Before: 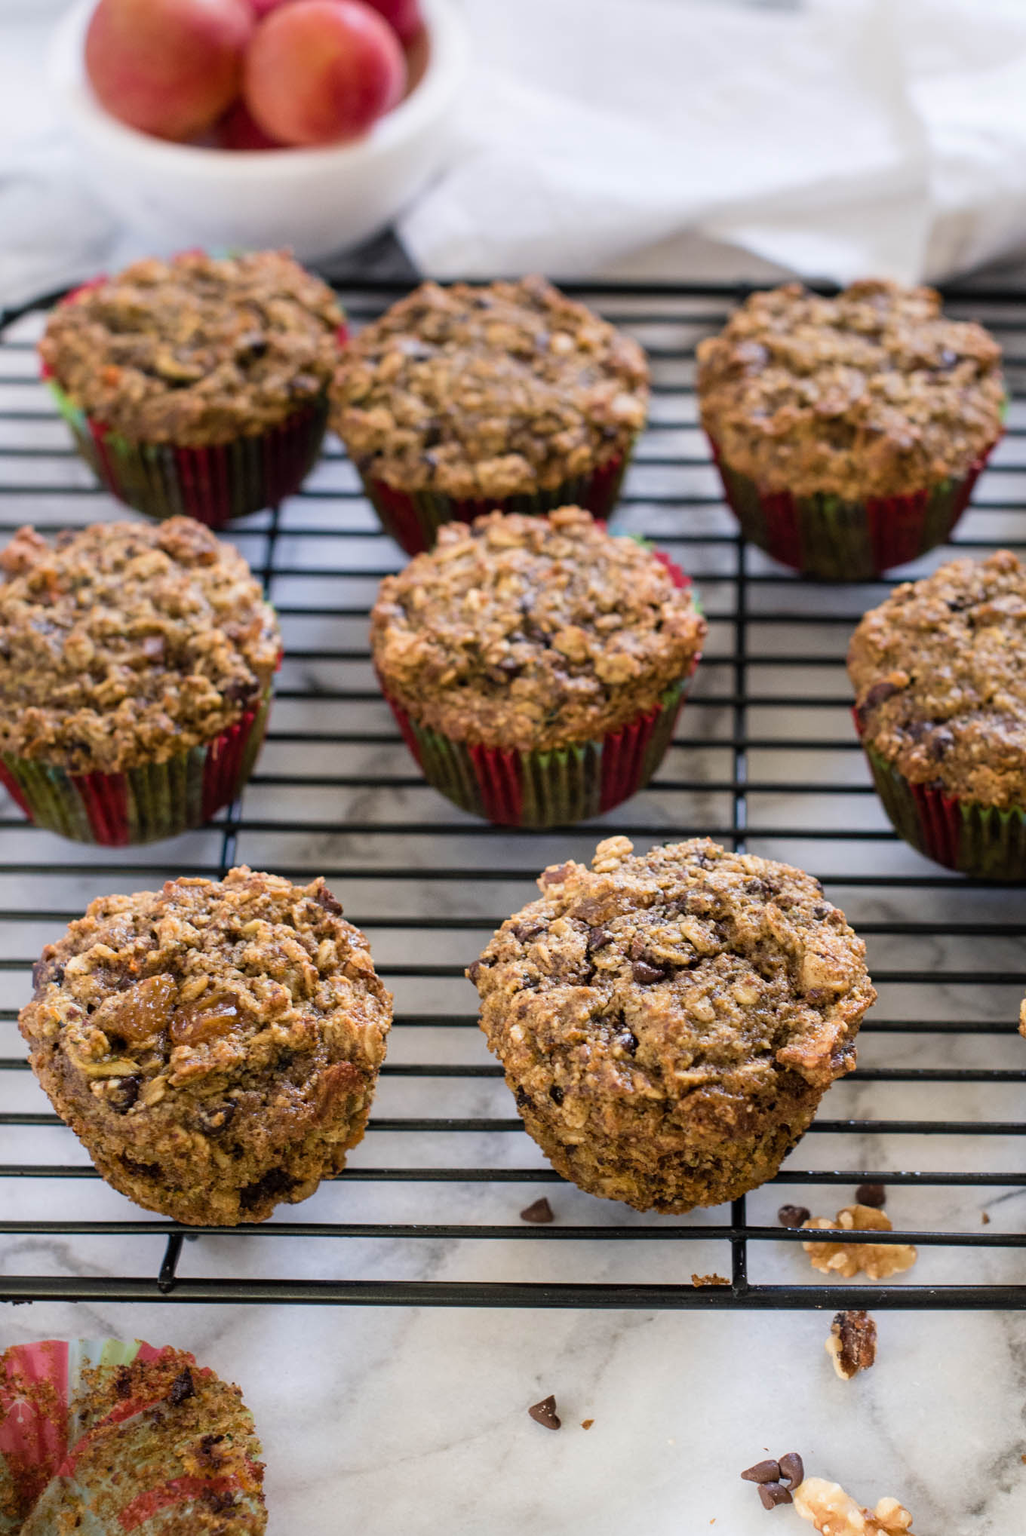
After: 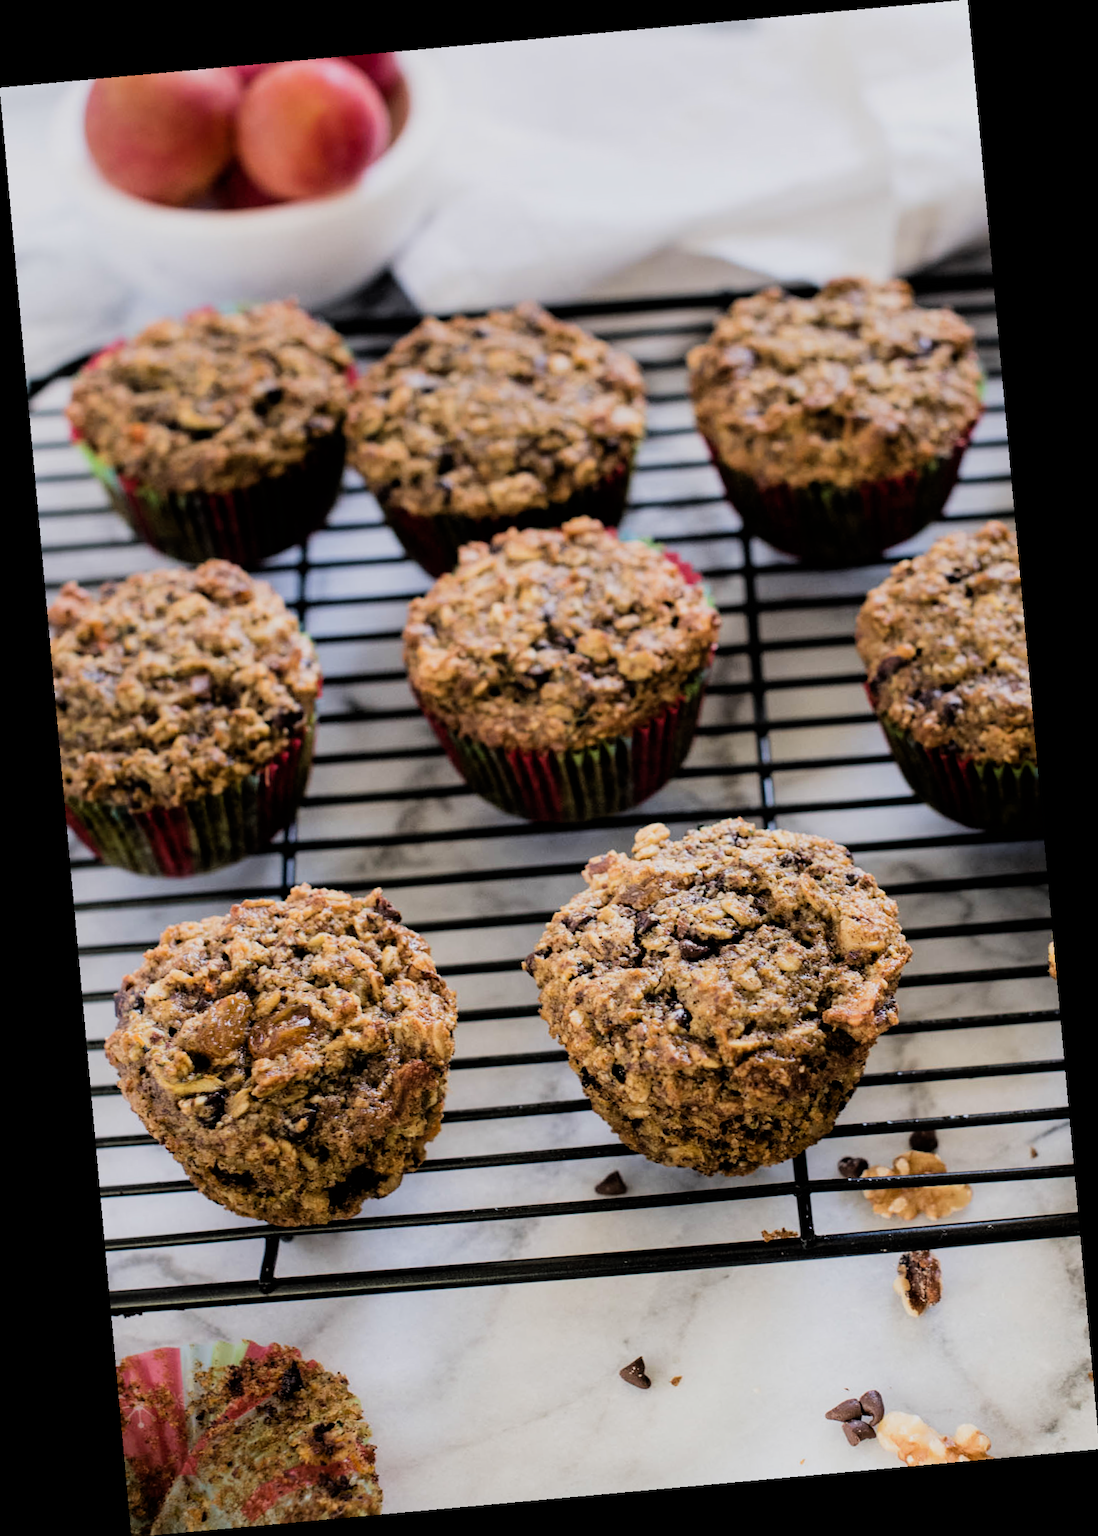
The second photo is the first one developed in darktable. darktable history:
filmic rgb: black relative exposure -5 EV, hardness 2.88, contrast 1.3, highlights saturation mix -30%
rotate and perspective: rotation -5.2°, automatic cropping off
